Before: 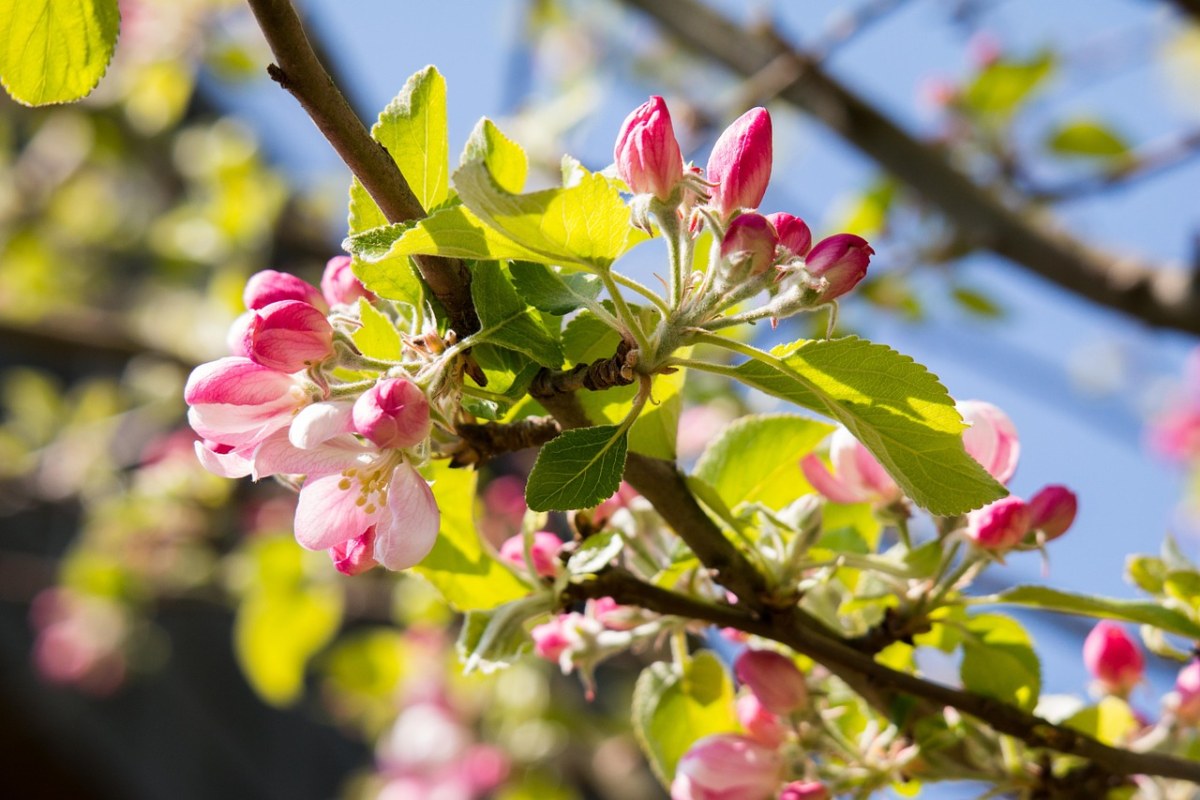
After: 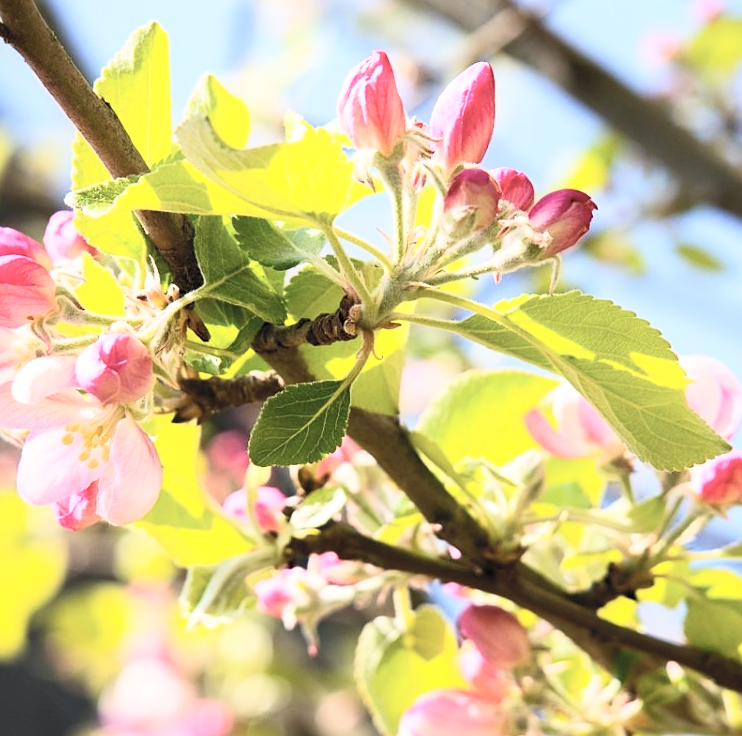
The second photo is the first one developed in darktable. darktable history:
crop and rotate: left 23.12%, top 5.629%, right 15.038%, bottom 2.259%
shadows and highlights: shadows -69.76, highlights 35.55, soften with gaussian
contrast brightness saturation: contrast 0.389, brightness 0.538
sharpen: amount 0.217
